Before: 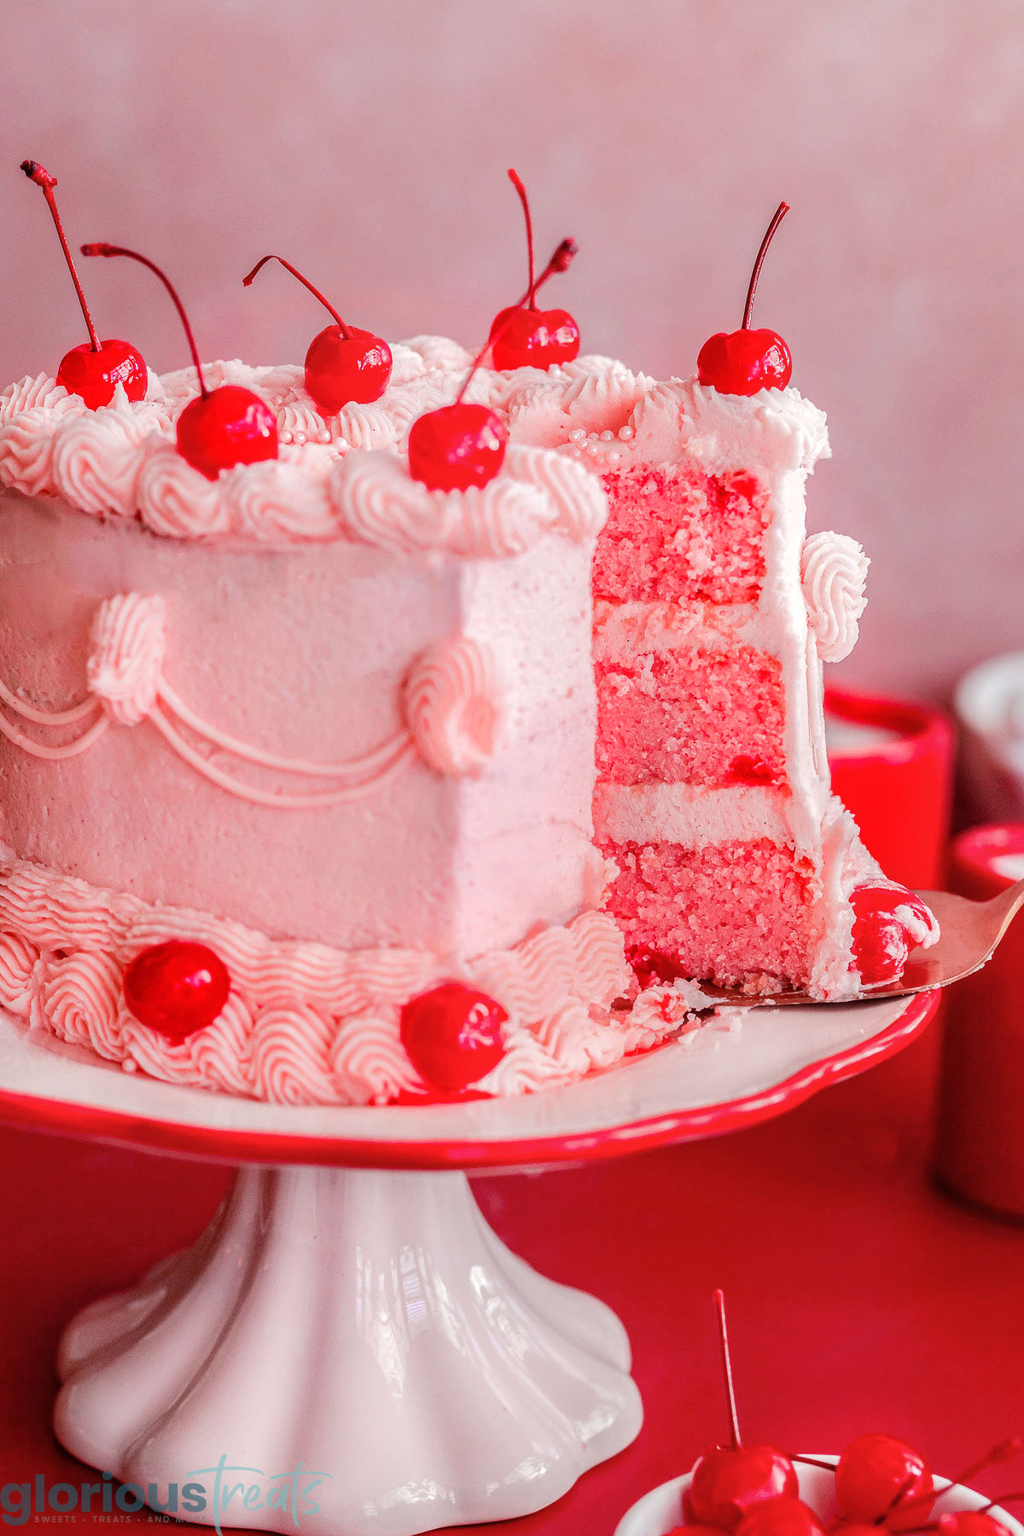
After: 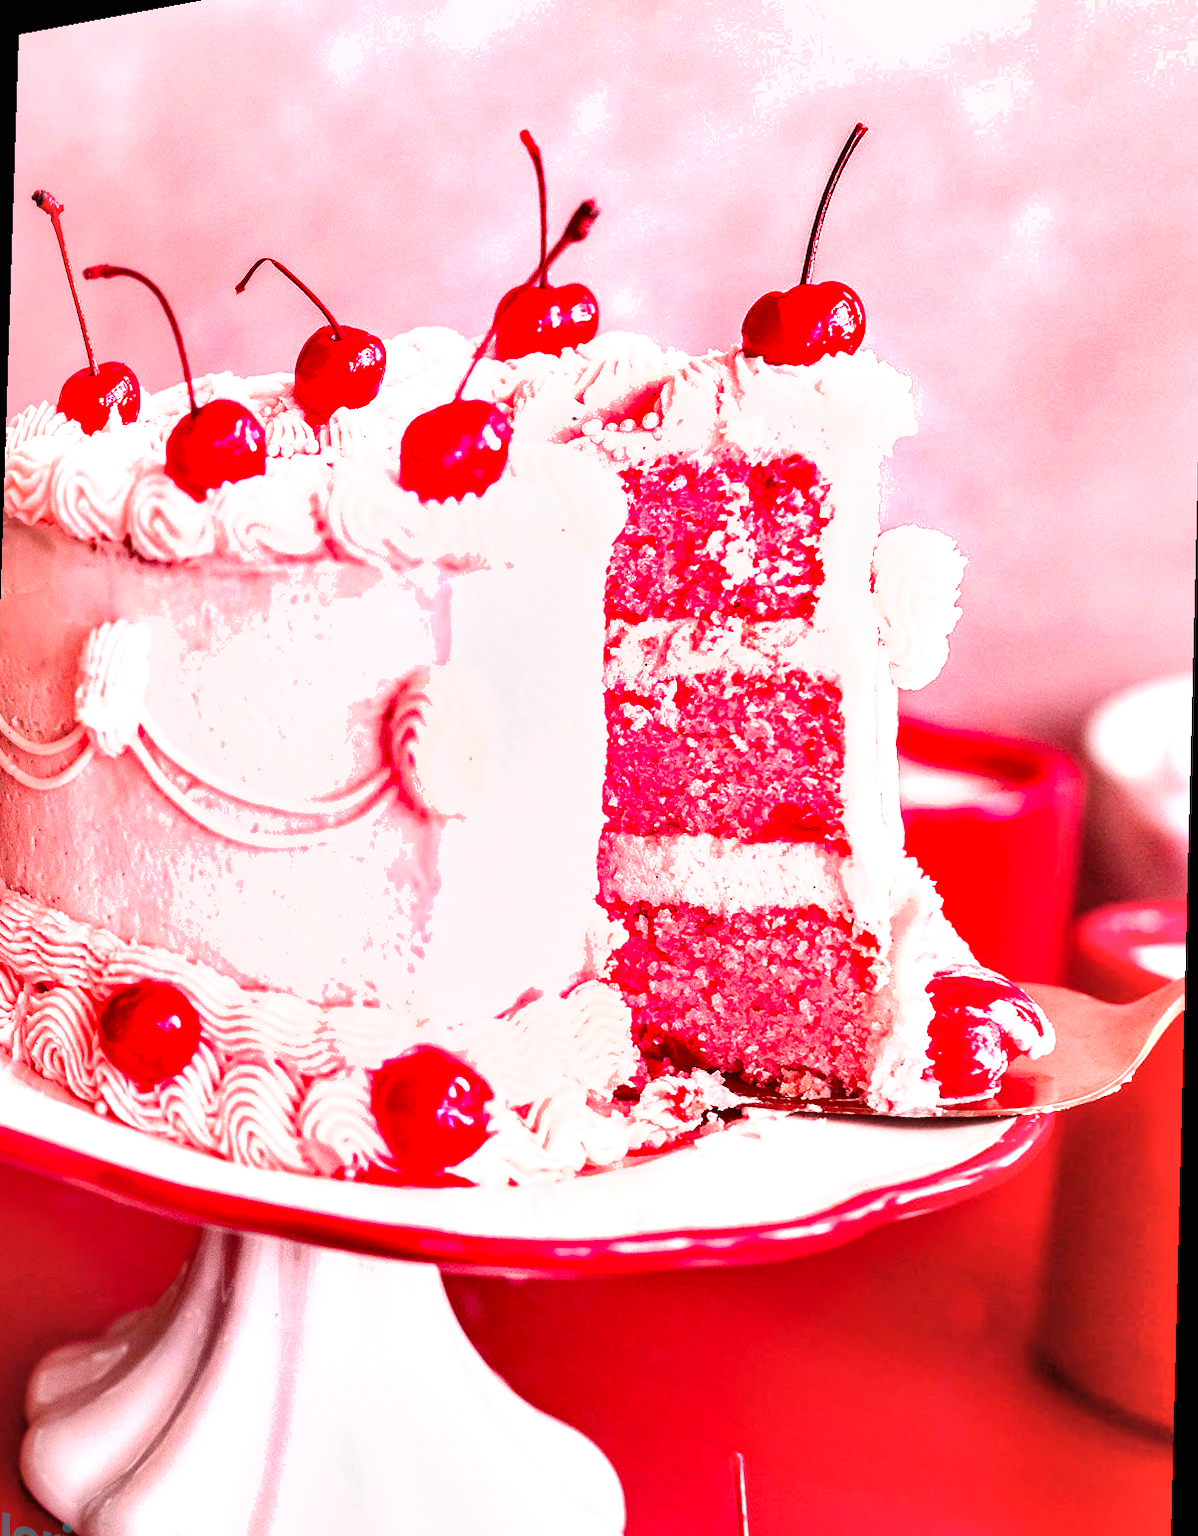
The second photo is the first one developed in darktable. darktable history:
rotate and perspective: rotation 1.69°, lens shift (vertical) -0.023, lens shift (horizontal) -0.291, crop left 0.025, crop right 0.988, crop top 0.092, crop bottom 0.842
exposure: black level correction 0, exposure 1.198 EV, compensate exposure bias true, compensate highlight preservation false
shadows and highlights: soften with gaussian
